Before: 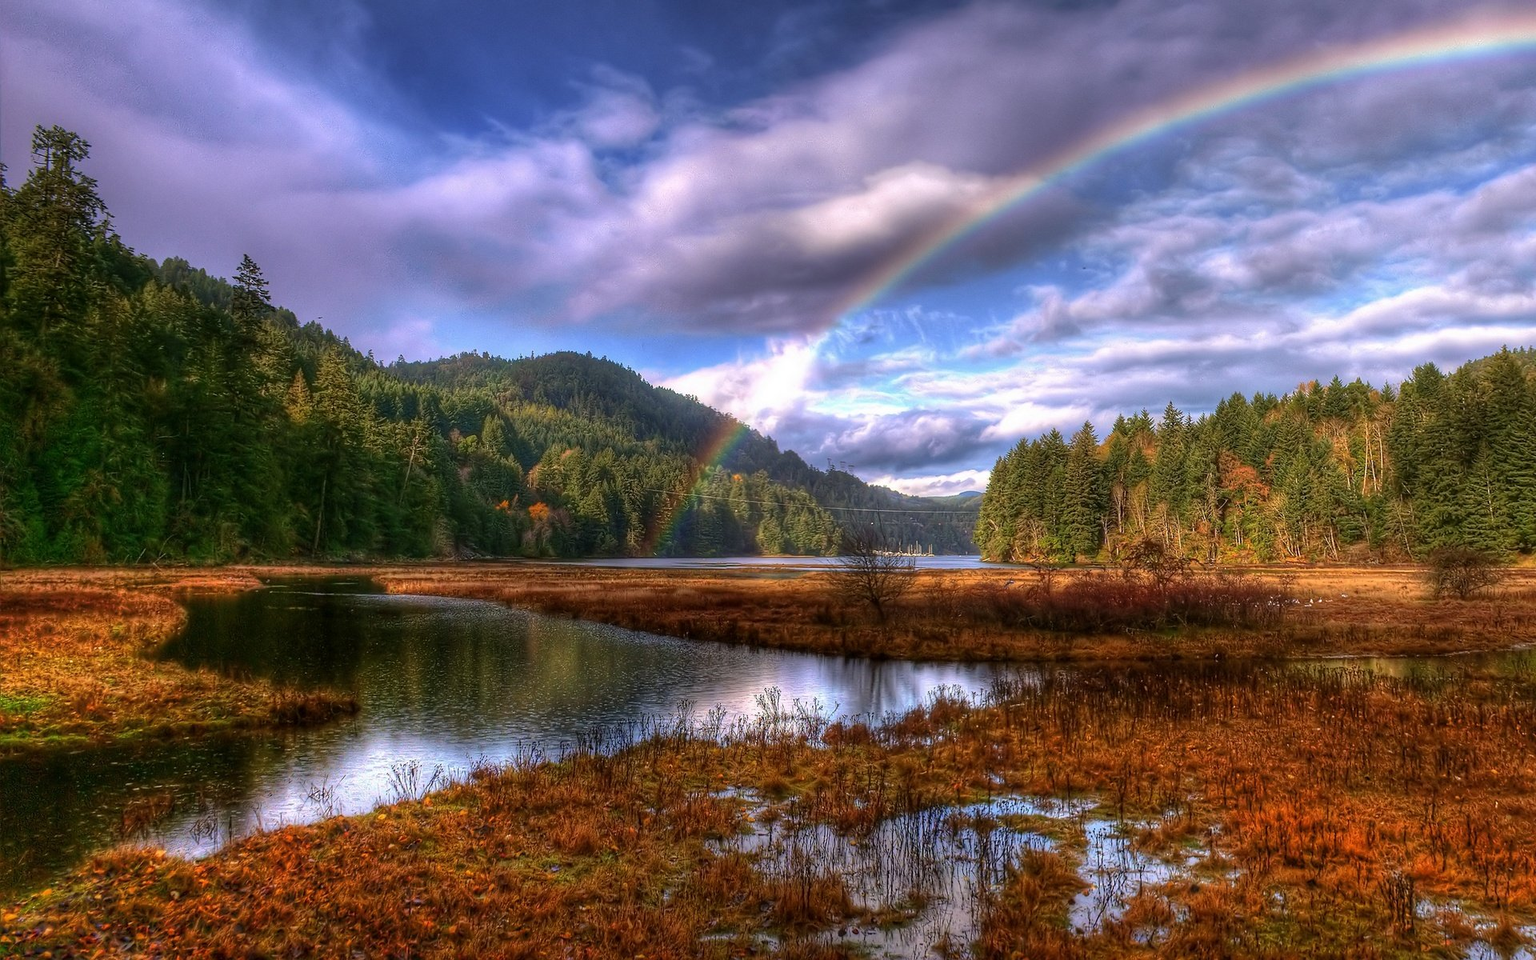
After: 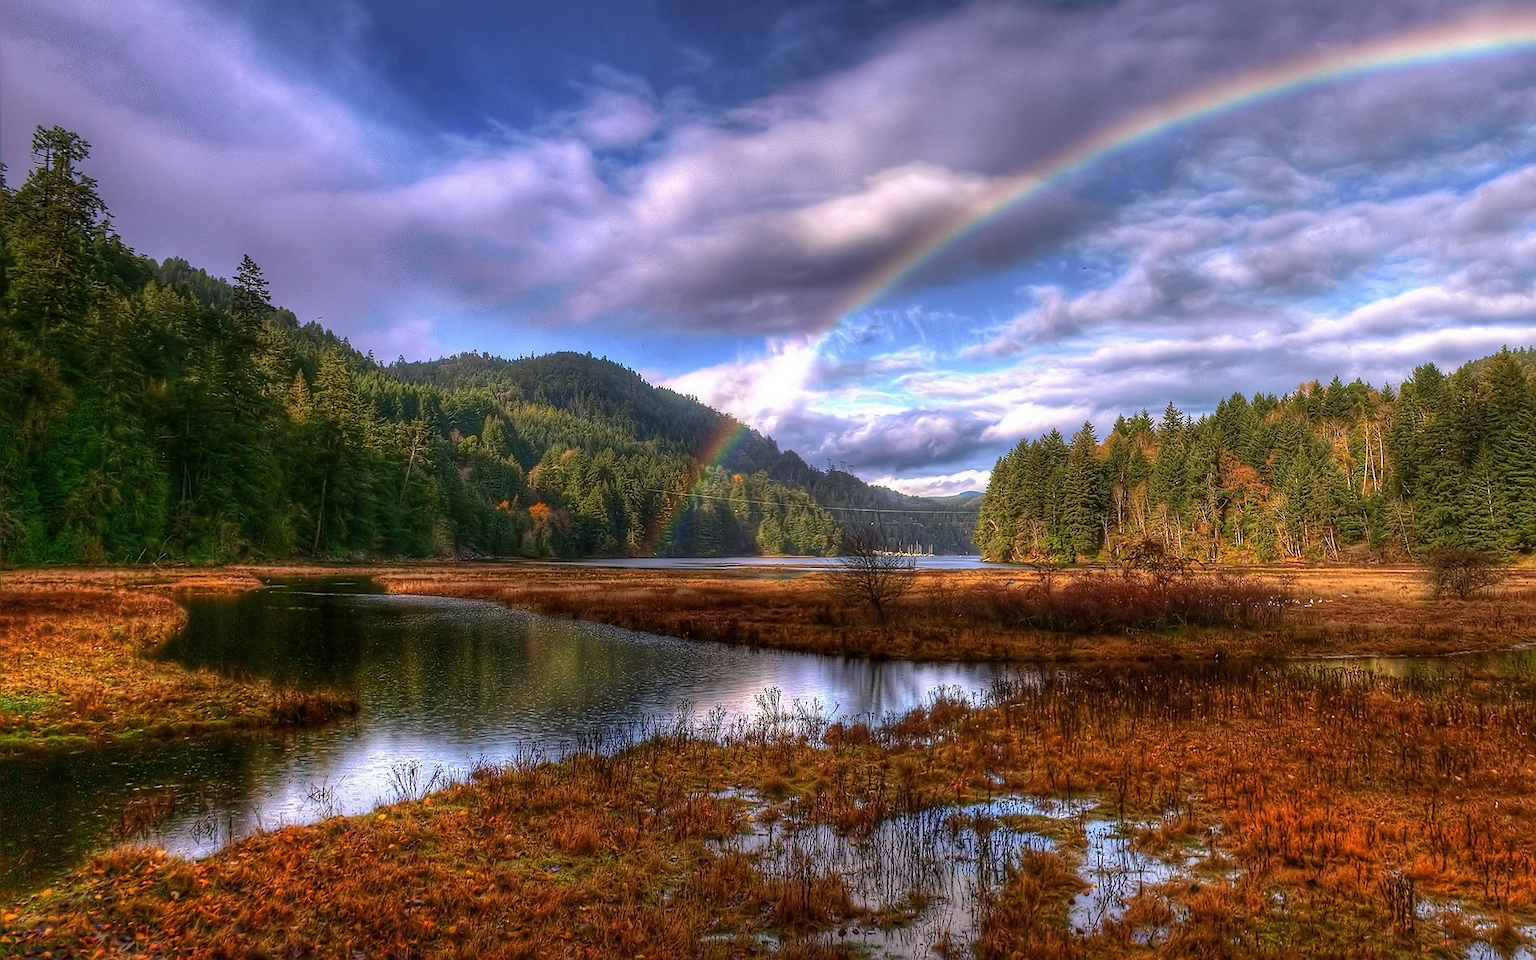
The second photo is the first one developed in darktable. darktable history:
sharpen: radius 1.274, amount 0.297, threshold 0.067
